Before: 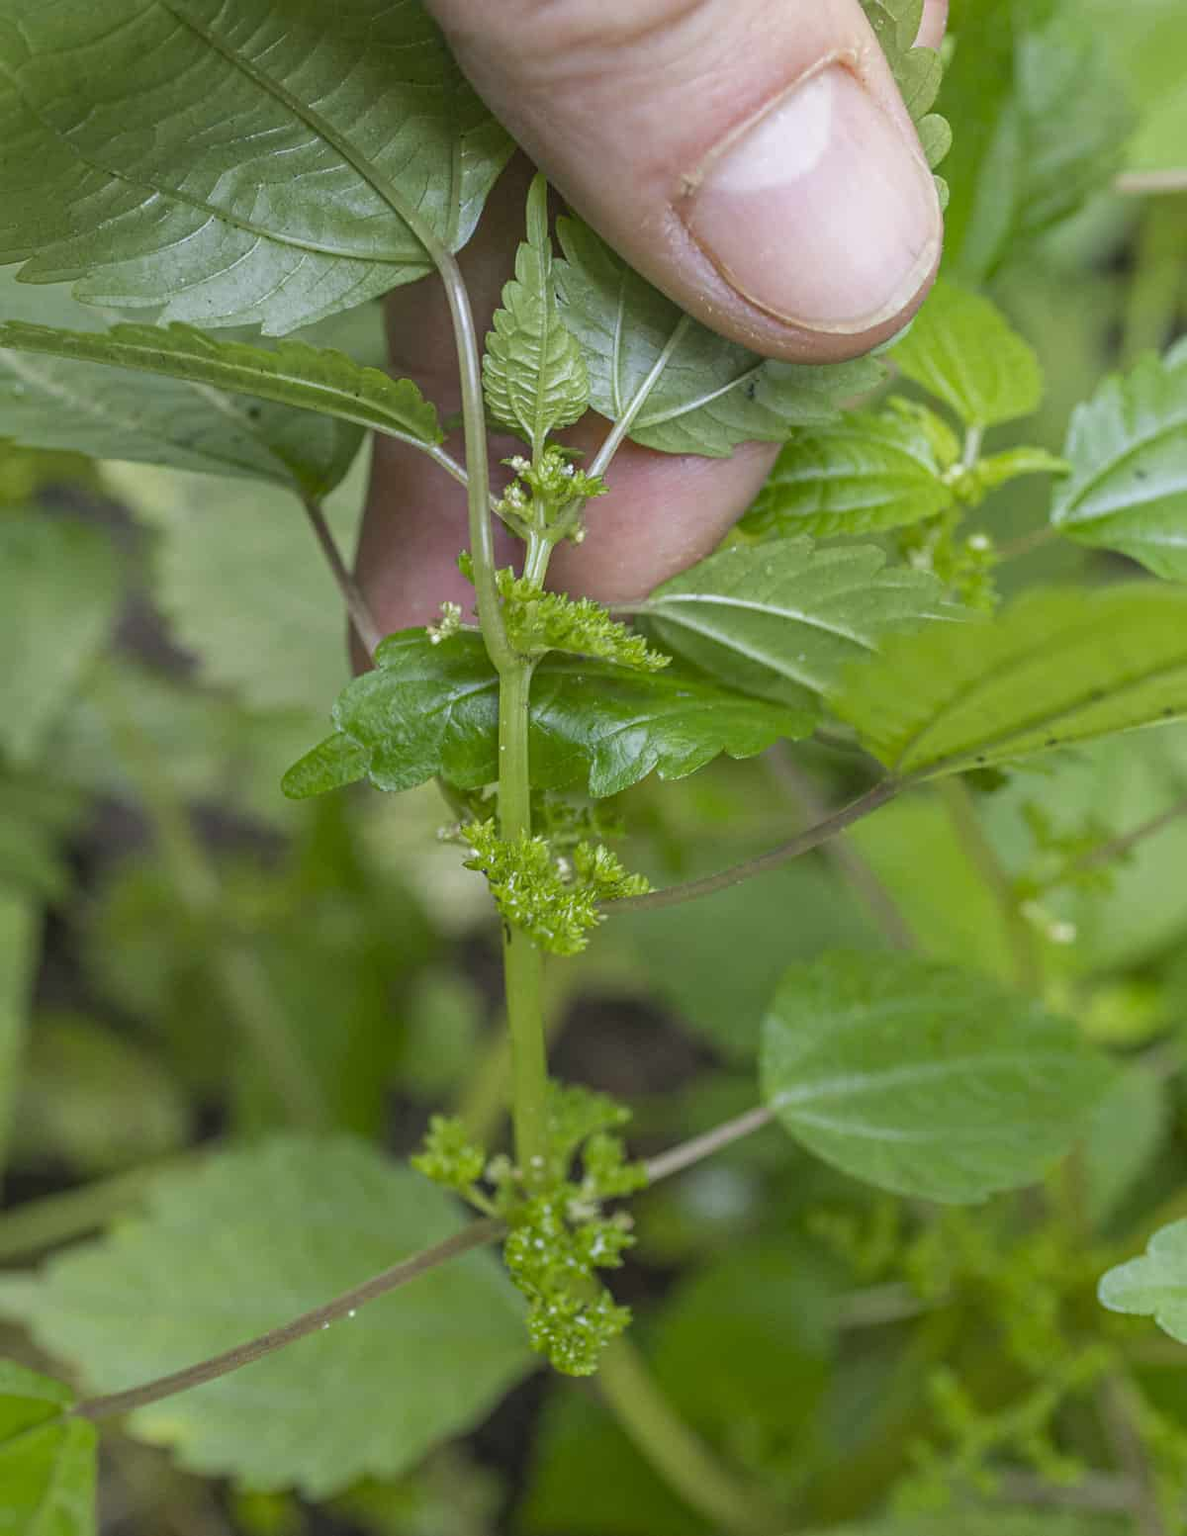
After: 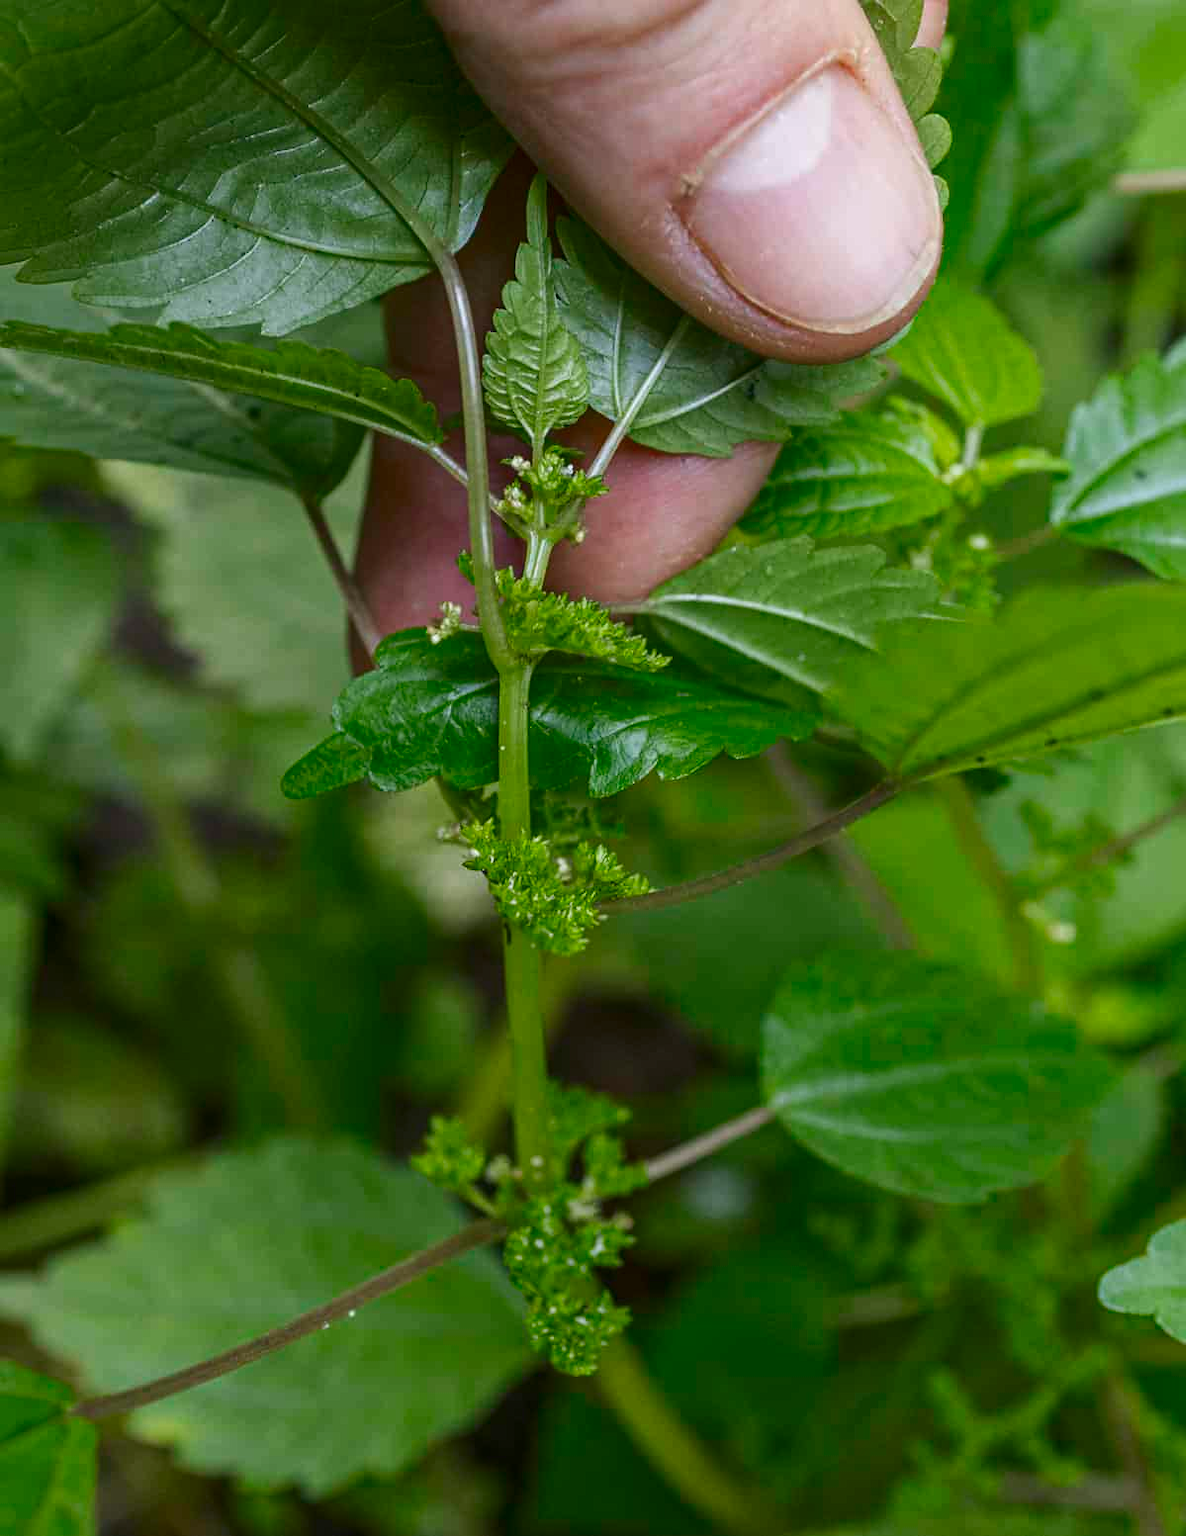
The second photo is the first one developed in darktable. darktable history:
contrast brightness saturation: contrast 0.131, brightness -0.222, saturation 0.141
